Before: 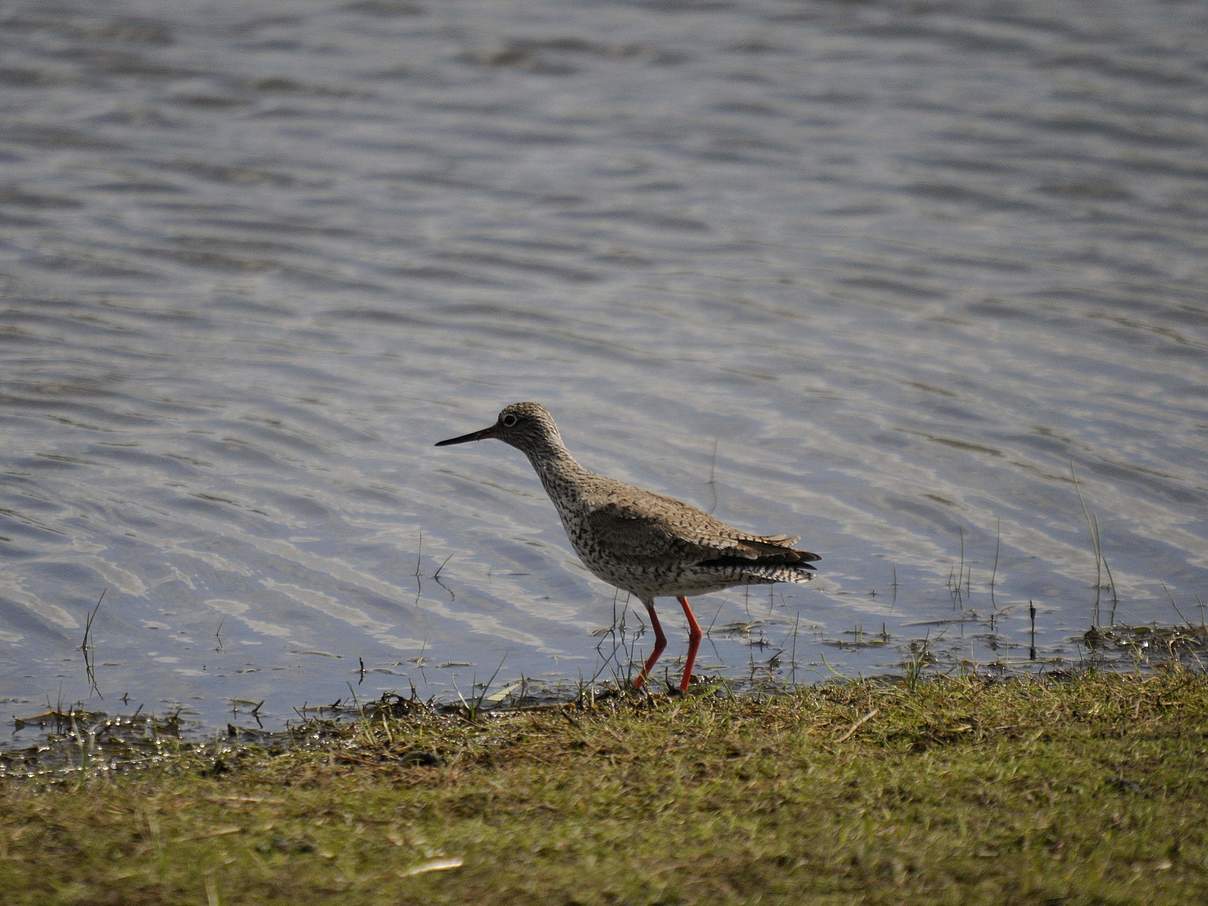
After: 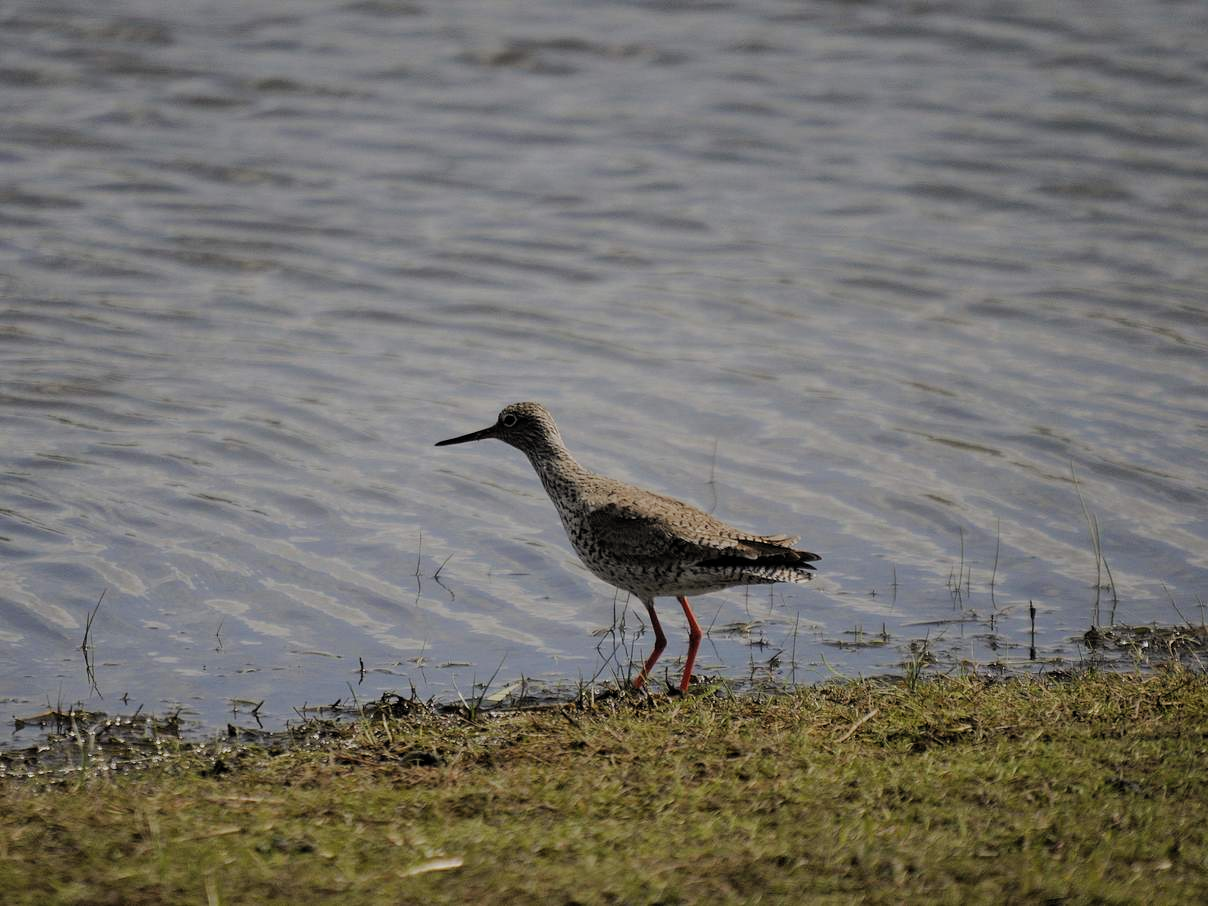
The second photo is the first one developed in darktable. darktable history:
filmic rgb: black relative exposure -7.65 EV, white relative exposure 4.56 EV, hardness 3.61, contrast 1, add noise in highlights 0, preserve chrominance max RGB, color science v3 (2019), use custom middle-gray values true, contrast in highlights soft
